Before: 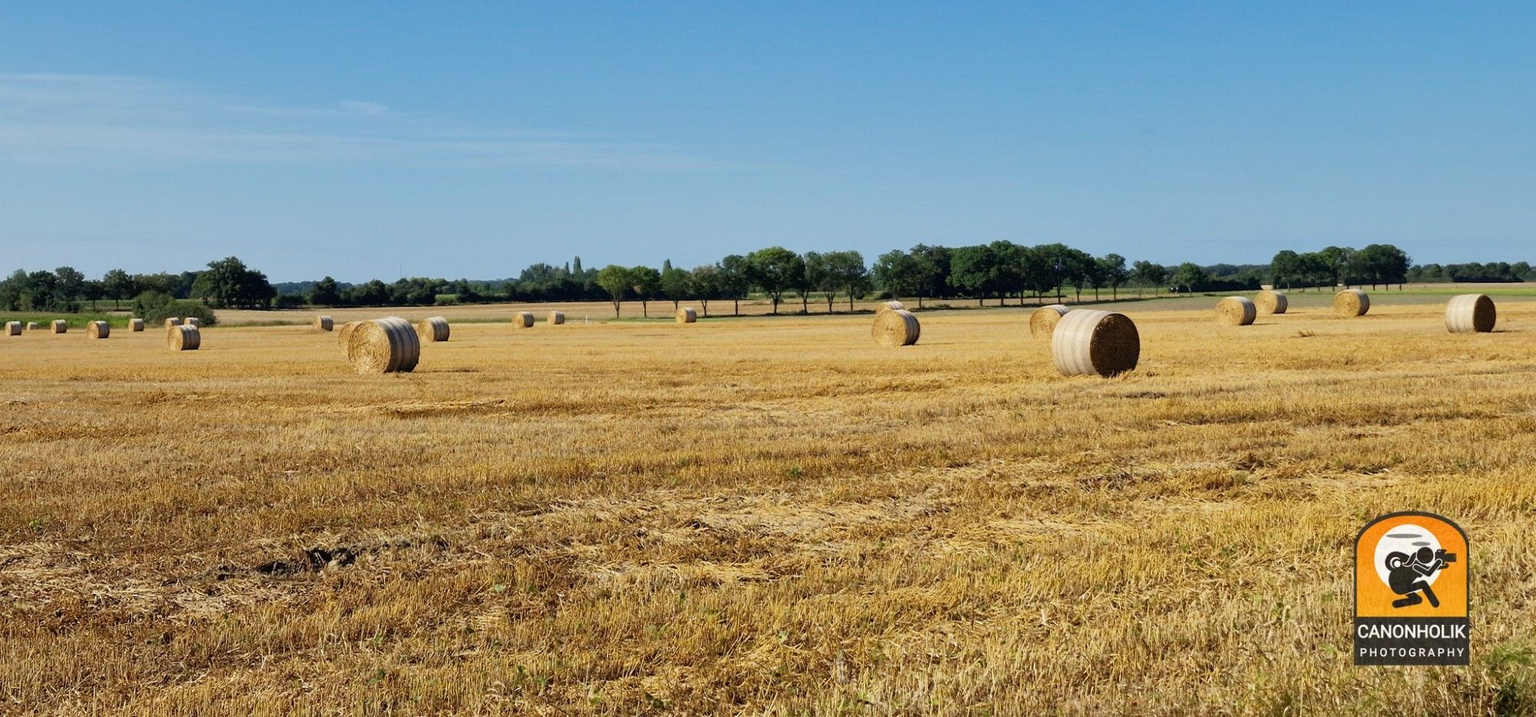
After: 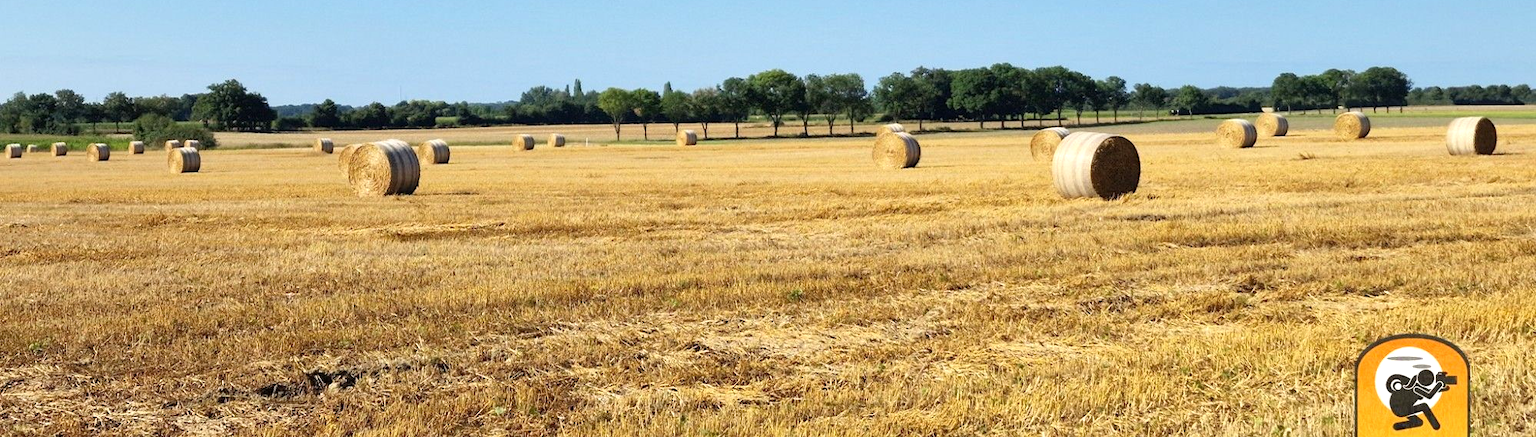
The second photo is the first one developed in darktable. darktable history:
exposure: black level correction 0, exposure 0.498 EV, compensate highlight preservation false
crop and rotate: top 24.882%, bottom 14.003%
